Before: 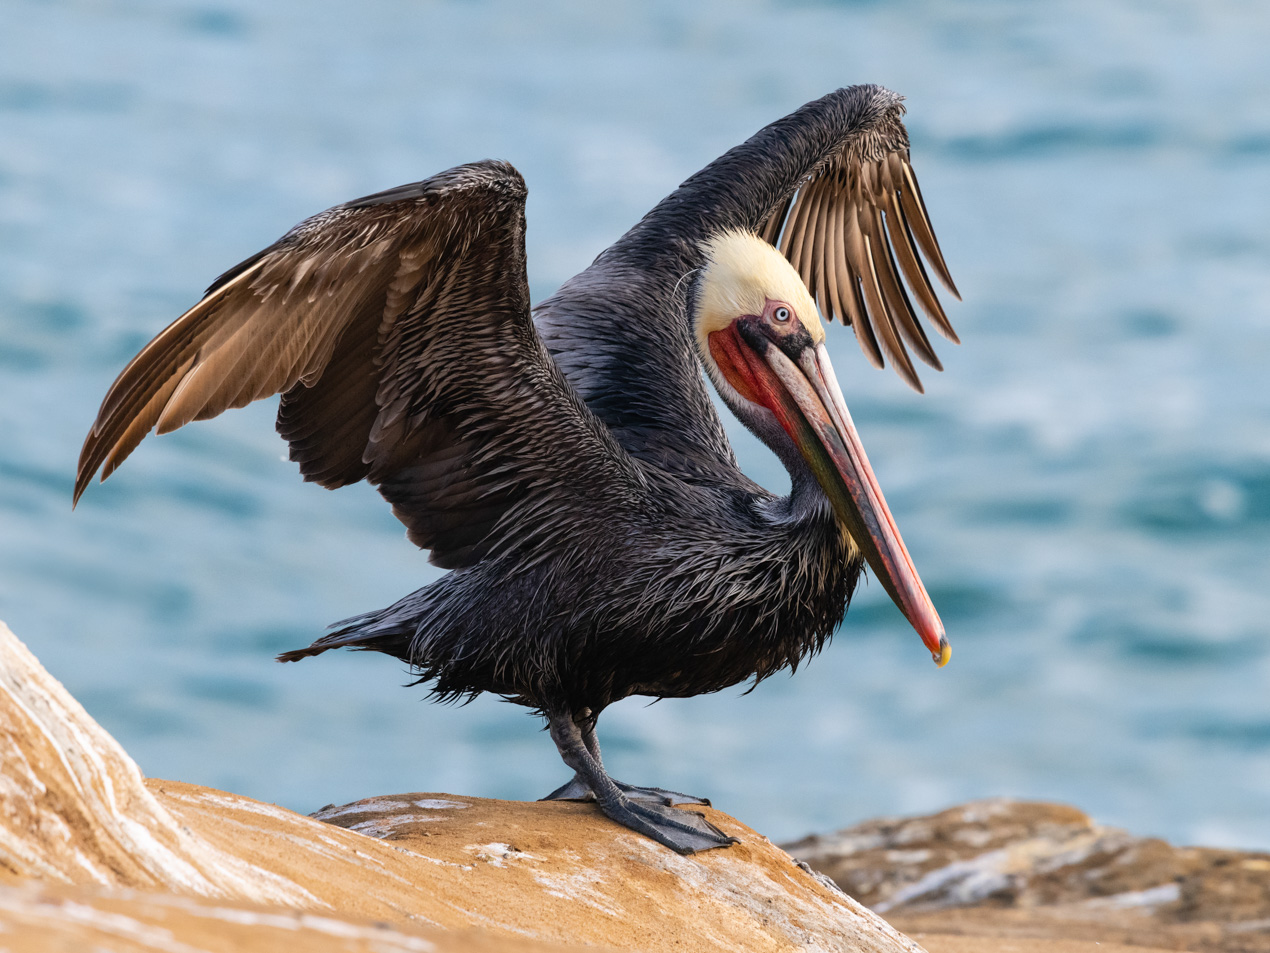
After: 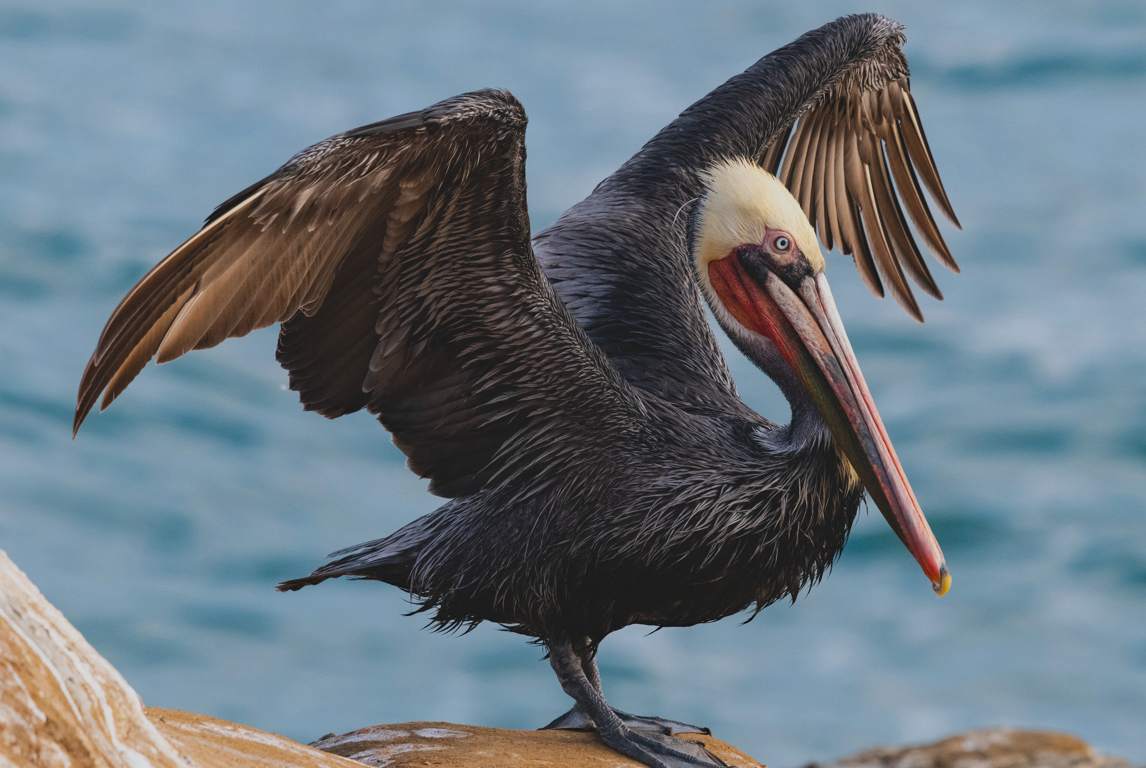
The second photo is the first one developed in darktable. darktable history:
exposure: black level correction -0.015, exposure -0.519 EV, compensate exposure bias true, compensate highlight preservation false
haze removal: adaptive false
crop: top 7.499%, right 9.696%, bottom 11.901%
